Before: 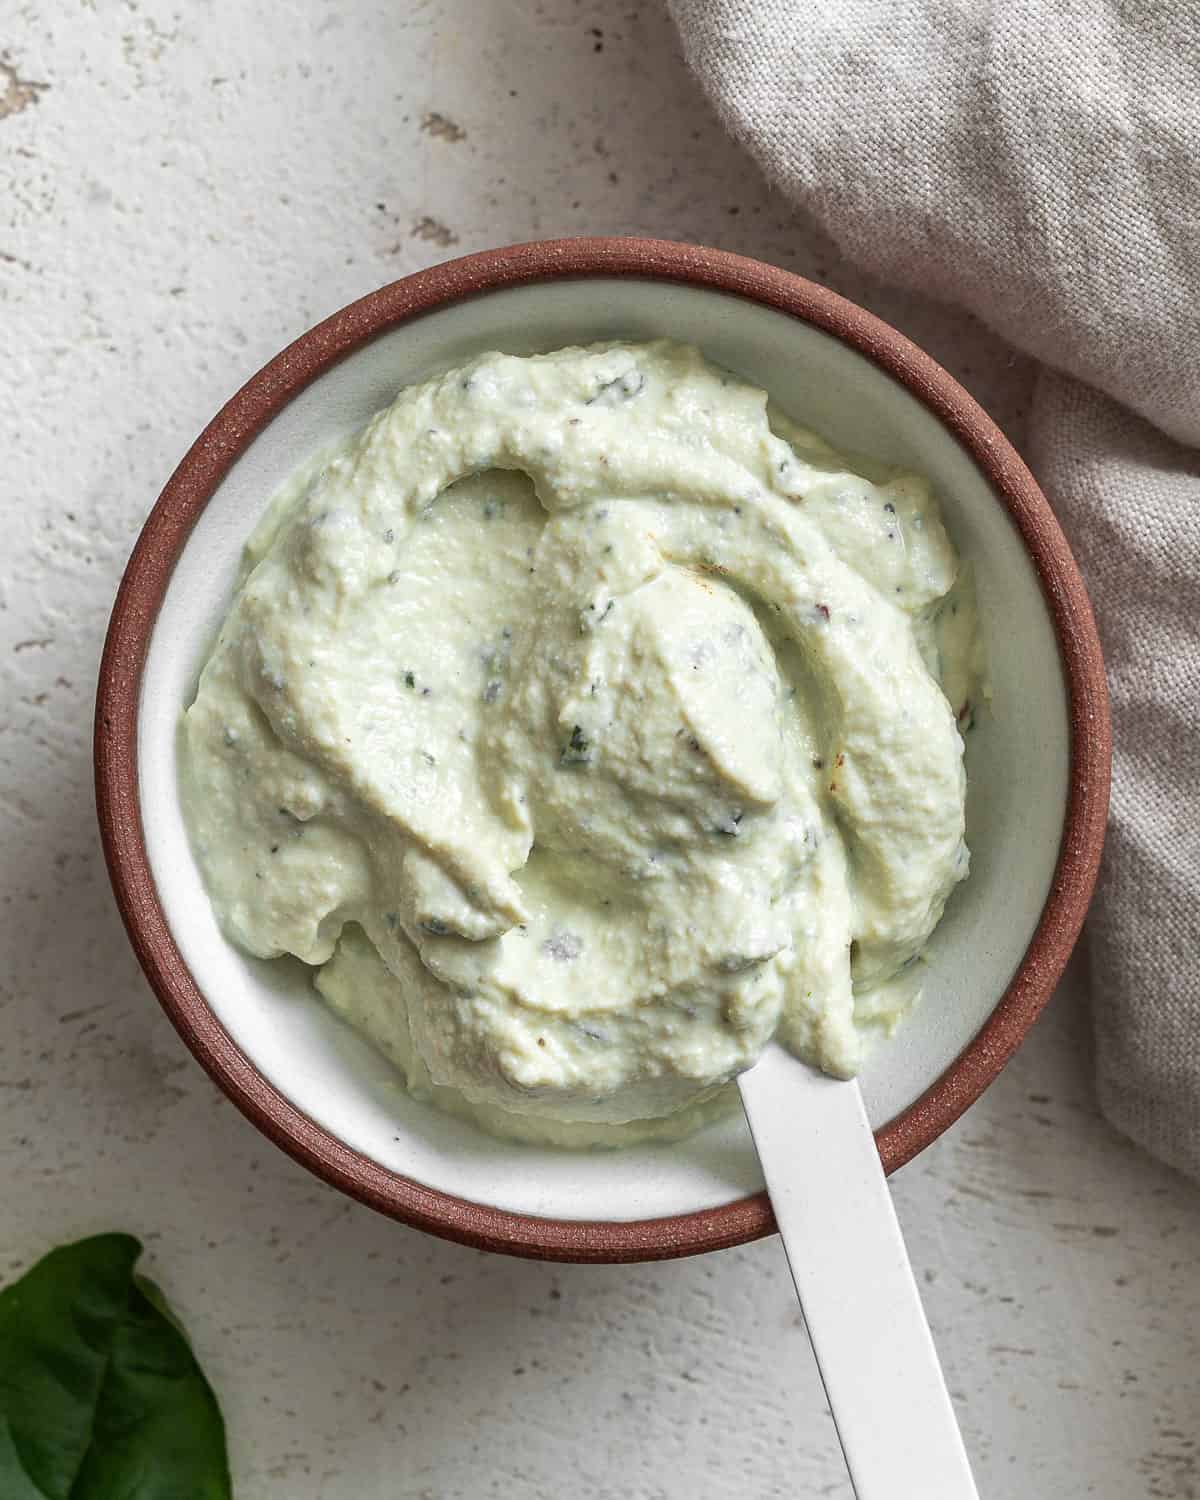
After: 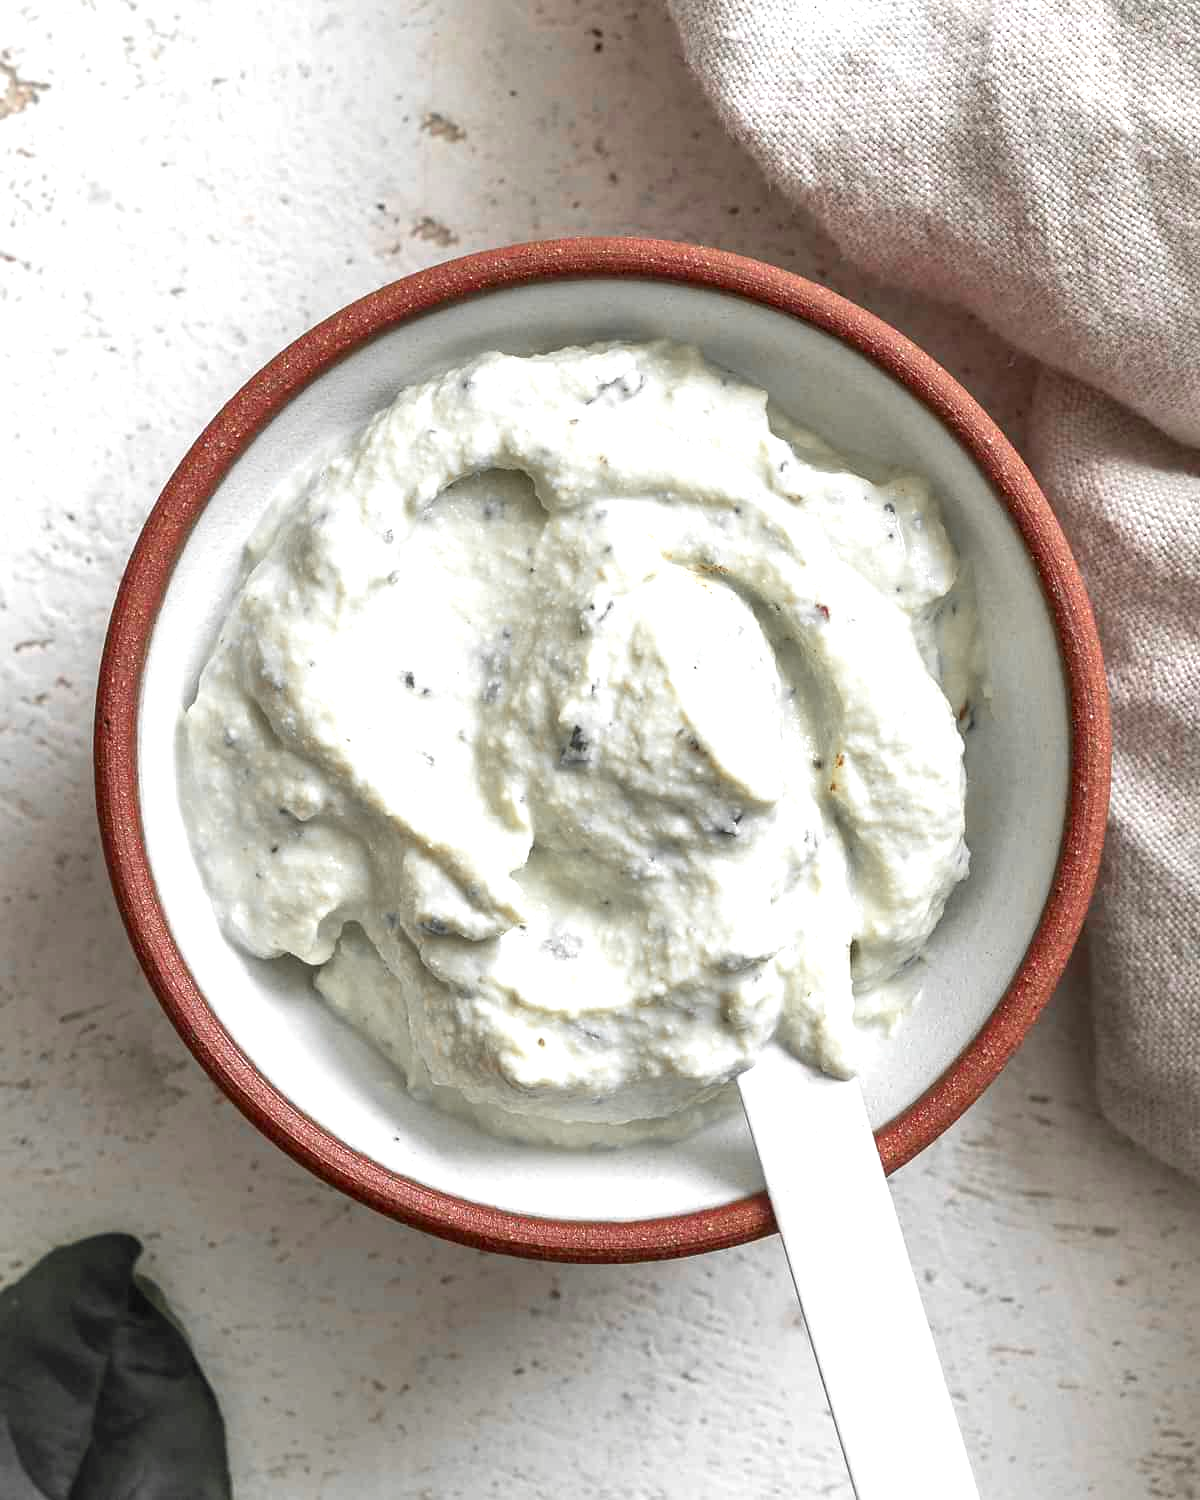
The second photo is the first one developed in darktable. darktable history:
color correction: highlights b* 0.009
color zones: curves: ch1 [(0, 0.679) (0.143, 0.647) (0.286, 0.261) (0.378, -0.011) (0.571, 0.396) (0.714, 0.399) (0.857, 0.406) (1, 0.679)]
exposure: exposure 0.57 EV, compensate highlight preservation false
